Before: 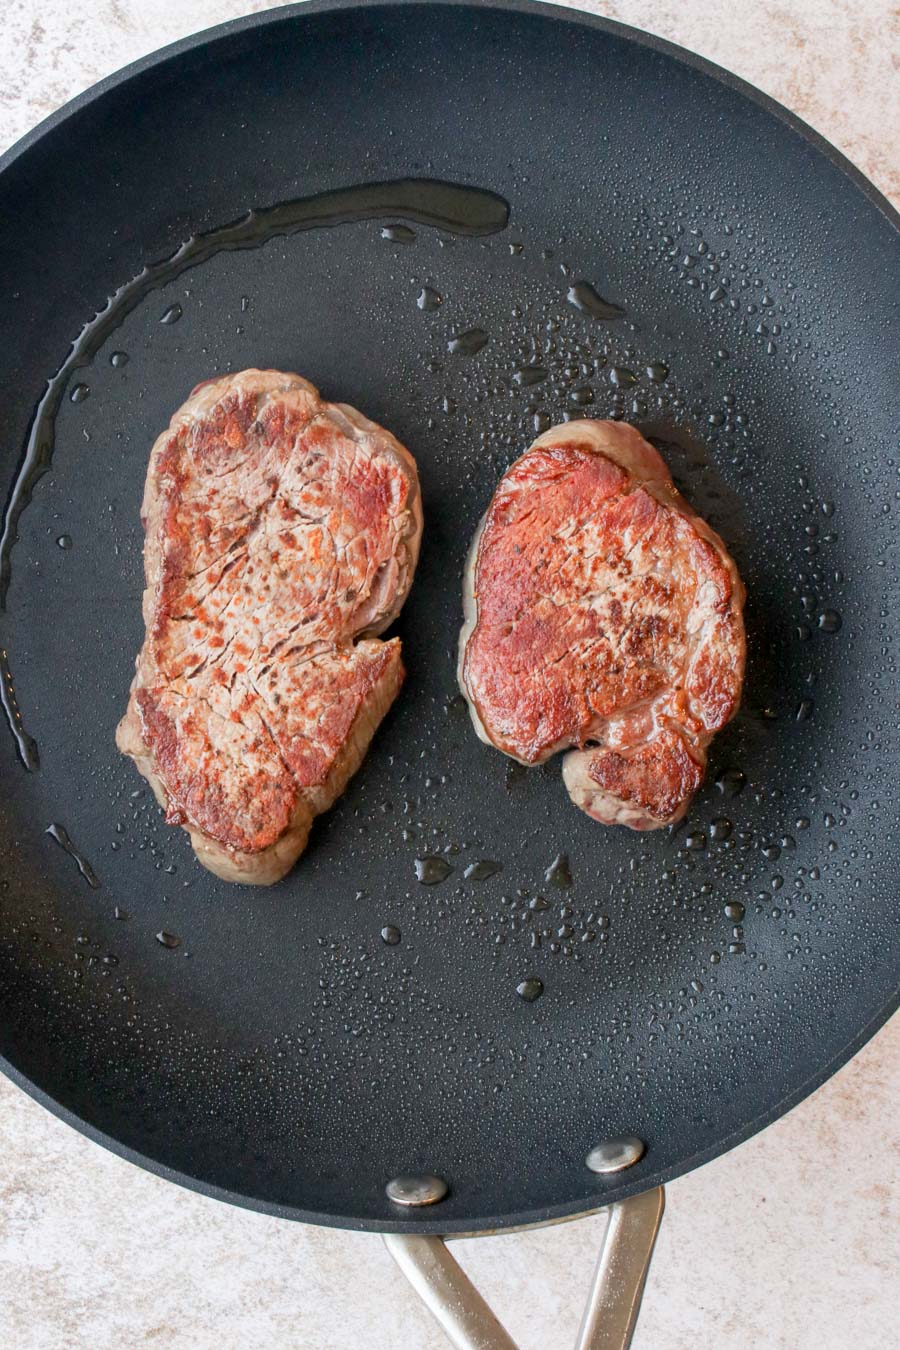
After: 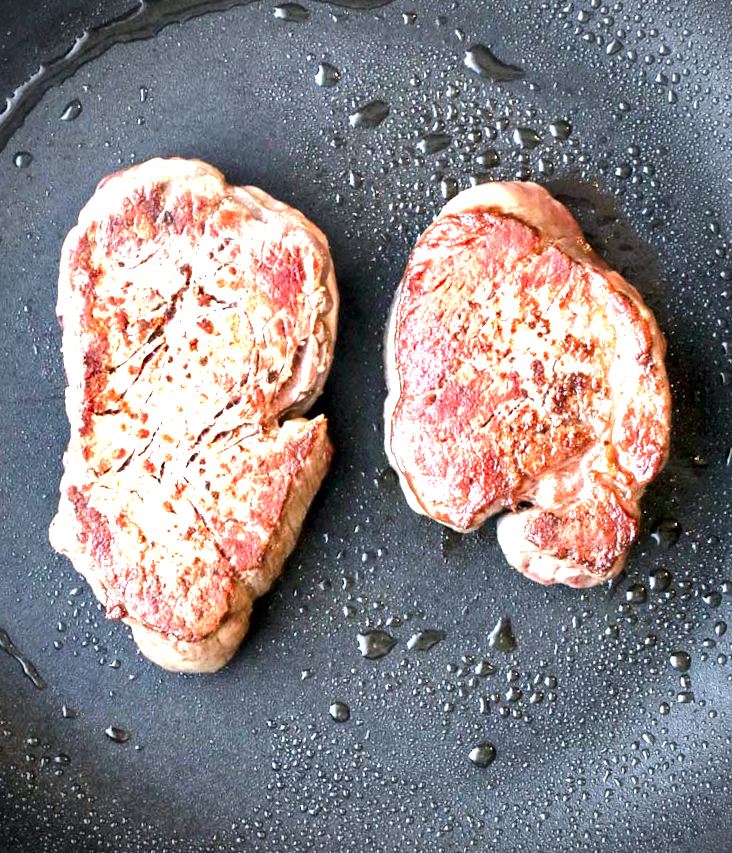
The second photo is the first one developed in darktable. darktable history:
crop: left 7.856%, top 11.836%, right 10.12%, bottom 15.387%
tone equalizer: -8 EV -0.417 EV, -7 EV -0.389 EV, -6 EV -0.333 EV, -5 EV -0.222 EV, -3 EV 0.222 EV, -2 EV 0.333 EV, -1 EV 0.389 EV, +0 EV 0.417 EV, edges refinement/feathering 500, mask exposure compensation -1.57 EV, preserve details no
vignetting: on, module defaults
white balance: red 0.954, blue 1.079
shadows and highlights: soften with gaussian
rotate and perspective: rotation -4.57°, crop left 0.054, crop right 0.944, crop top 0.087, crop bottom 0.914
exposure: black level correction 0, exposure 1.379 EV, compensate exposure bias true, compensate highlight preservation false
local contrast: mode bilateral grid, contrast 20, coarseness 50, detail 141%, midtone range 0.2
